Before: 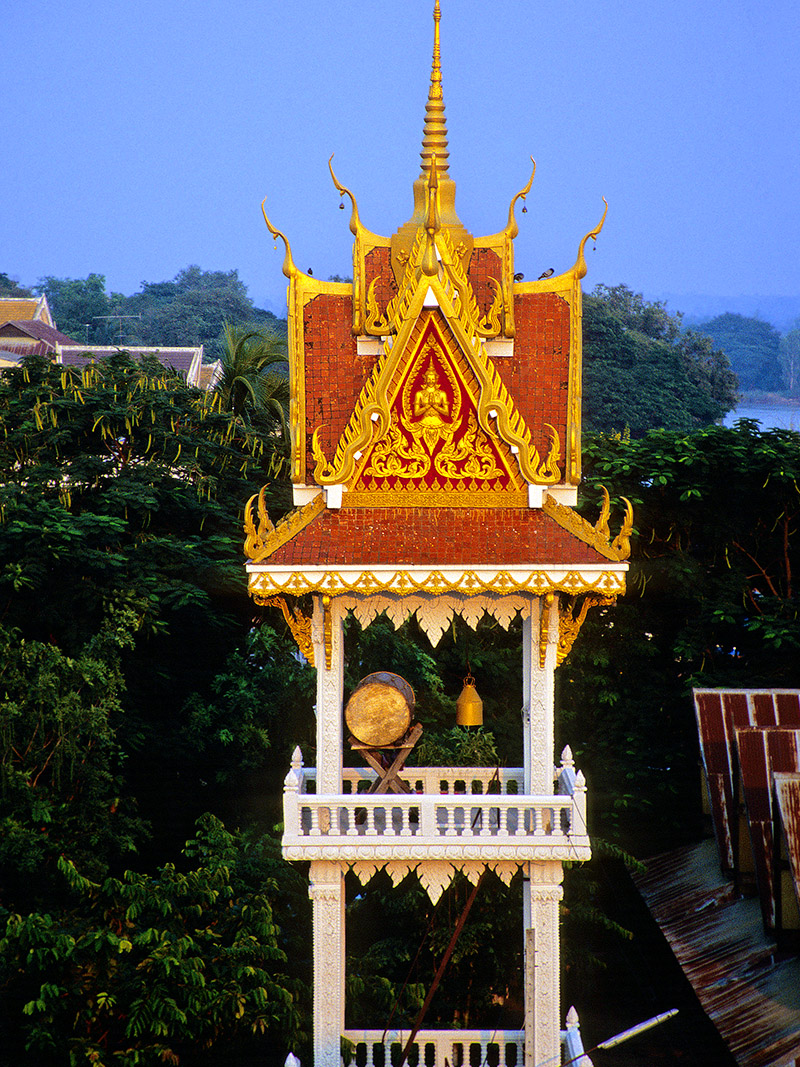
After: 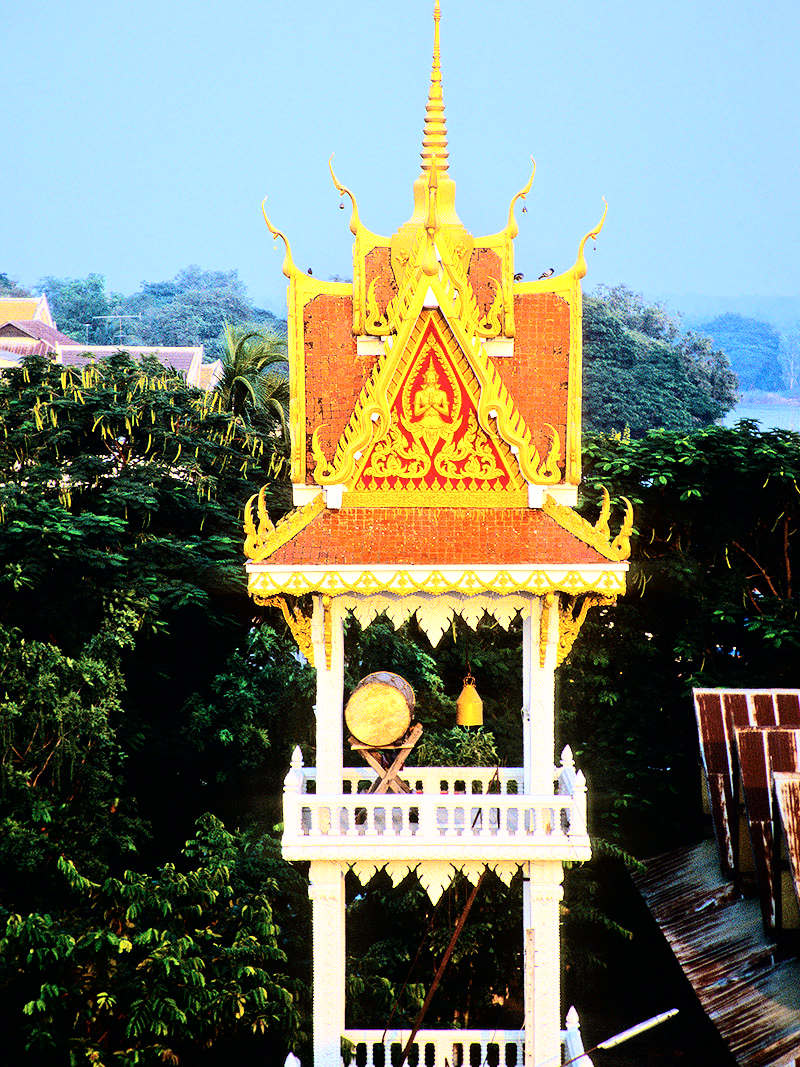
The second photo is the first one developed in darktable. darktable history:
base curve: curves: ch0 [(0, 0) (0.007, 0.004) (0.027, 0.03) (0.046, 0.07) (0.207, 0.54) (0.442, 0.872) (0.673, 0.972) (1, 1)], preserve colors average RGB
